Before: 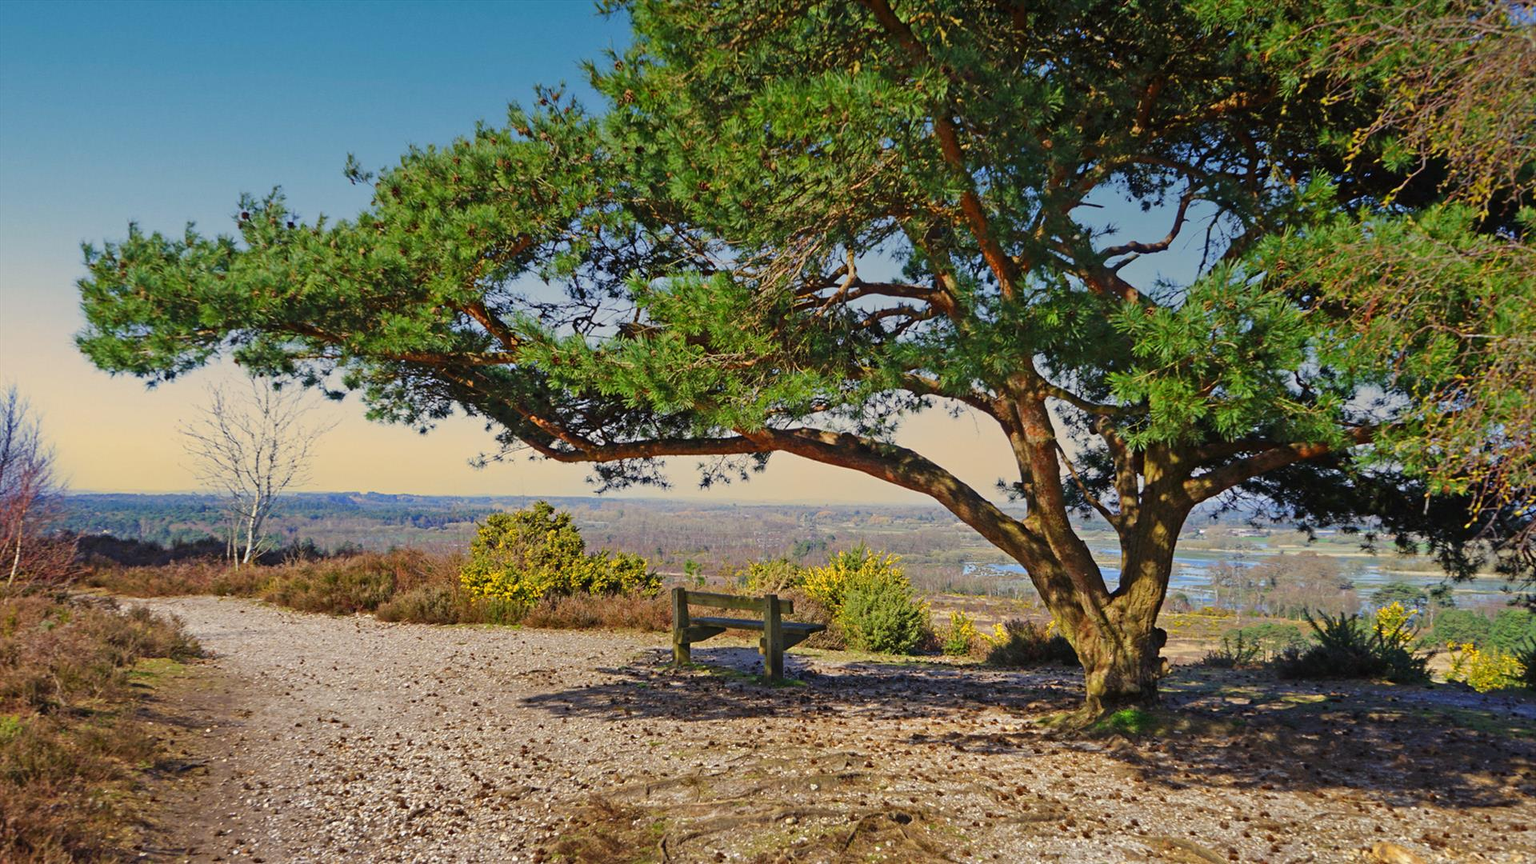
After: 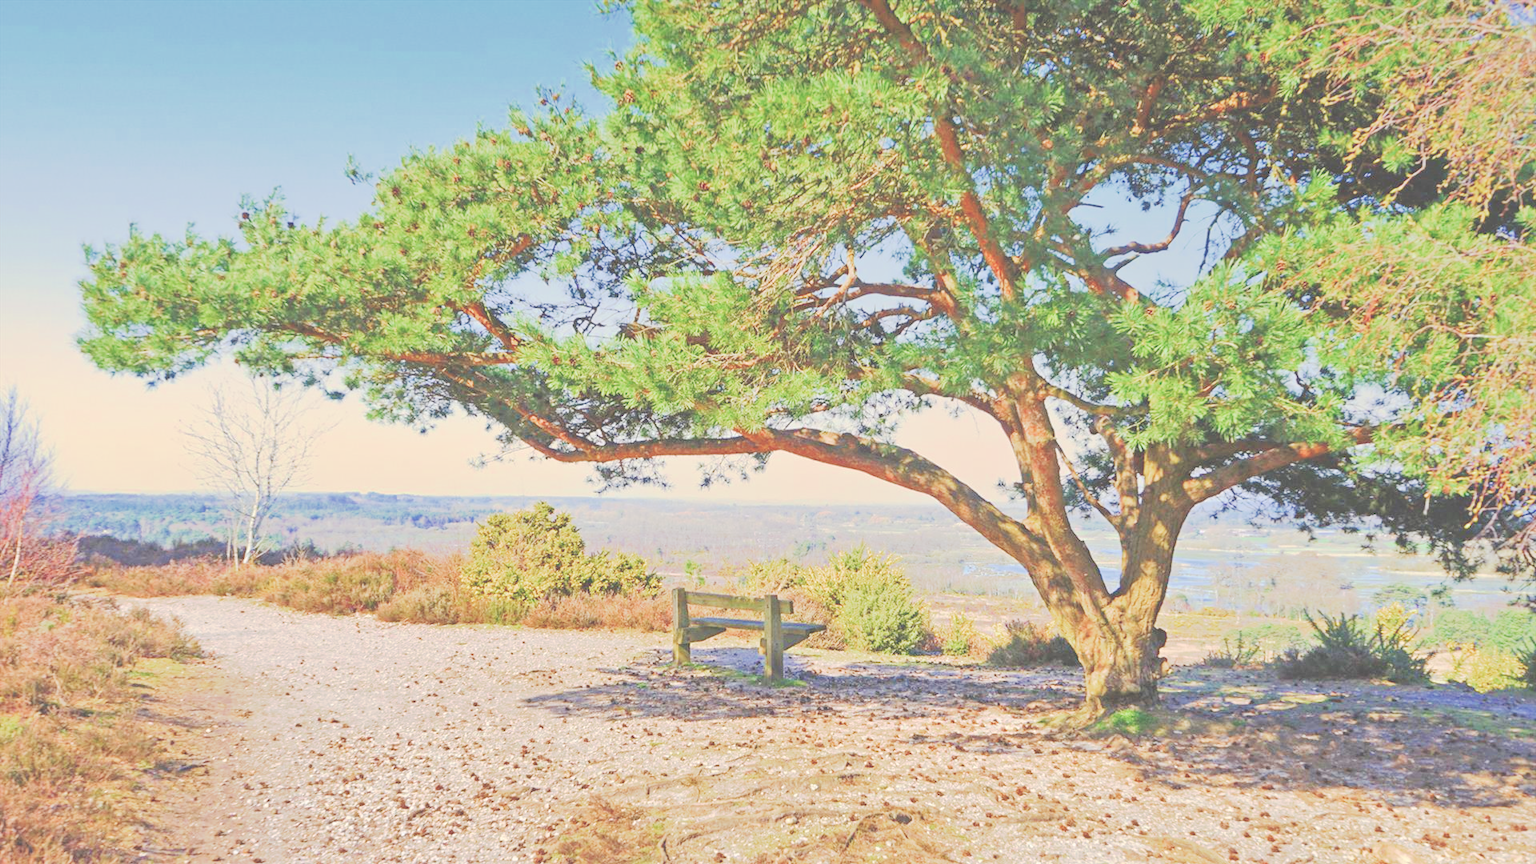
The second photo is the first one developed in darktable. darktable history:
local contrast: mode bilateral grid, contrast 20, coarseness 50, detail 120%, midtone range 0.2
filmic rgb: middle gray luminance 2.5%, black relative exposure -10 EV, white relative exposure 7 EV, threshold 6 EV, dynamic range scaling 10%, target black luminance 0%, hardness 3.19, latitude 44.39%, contrast 0.682, highlights saturation mix 5%, shadows ↔ highlights balance 13.63%, add noise in highlights 0, color science v3 (2019), use custom middle-gray values true, iterations of high-quality reconstruction 0, contrast in highlights soft, enable highlight reconstruction true
tone curve: curves: ch0 [(0, 0) (0.003, 0.346) (0.011, 0.346) (0.025, 0.346) (0.044, 0.35) (0.069, 0.354) (0.1, 0.361) (0.136, 0.368) (0.177, 0.381) (0.224, 0.395) (0.277, 0.421) (0.335, 0.458) (0.399, 0.502) (0.468, 0.556) (0.543, 0.617) (0.623, 0.685) (0.709, 0.748) (0.801, 0.814) (0.898, 0.865) (1, 1)], preserve colors none
